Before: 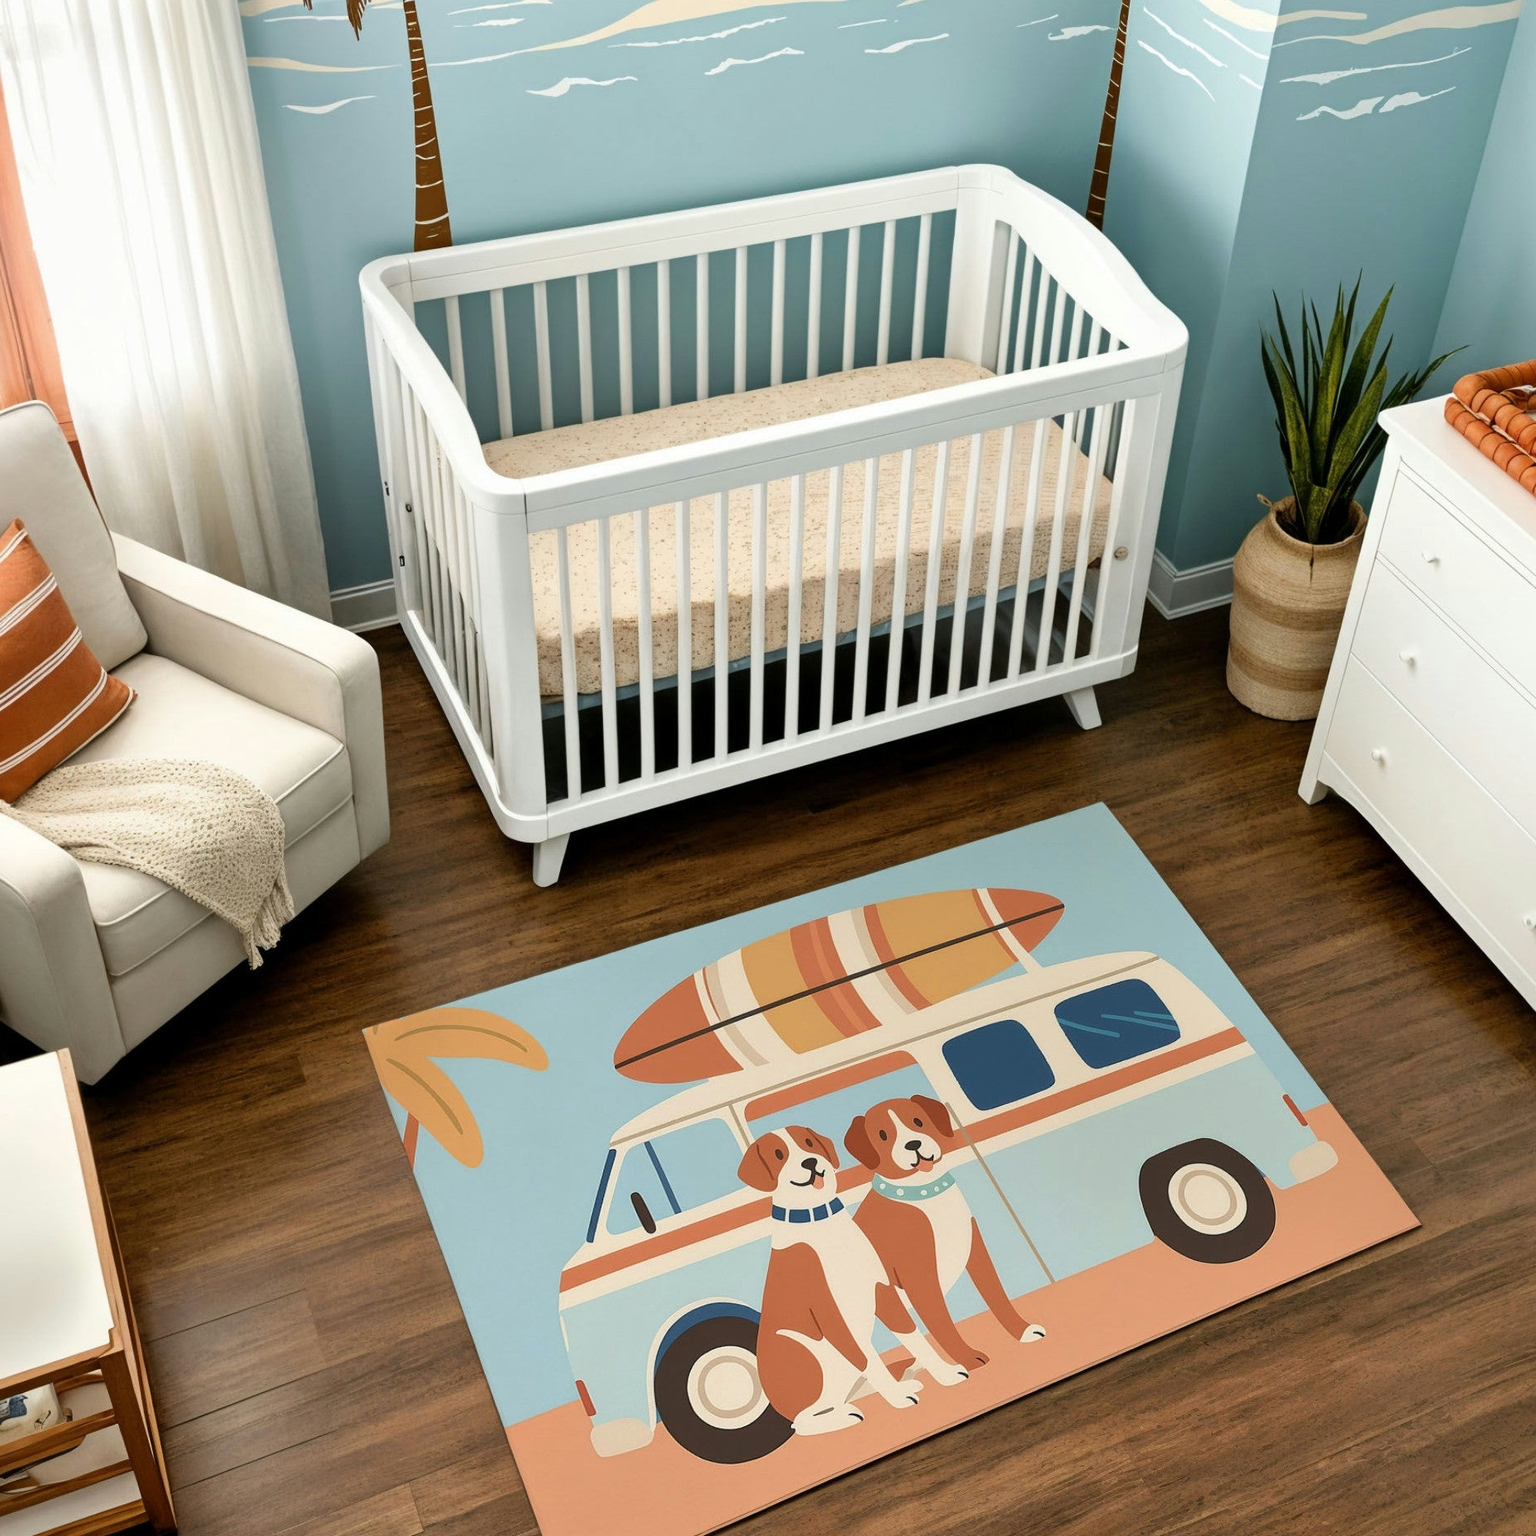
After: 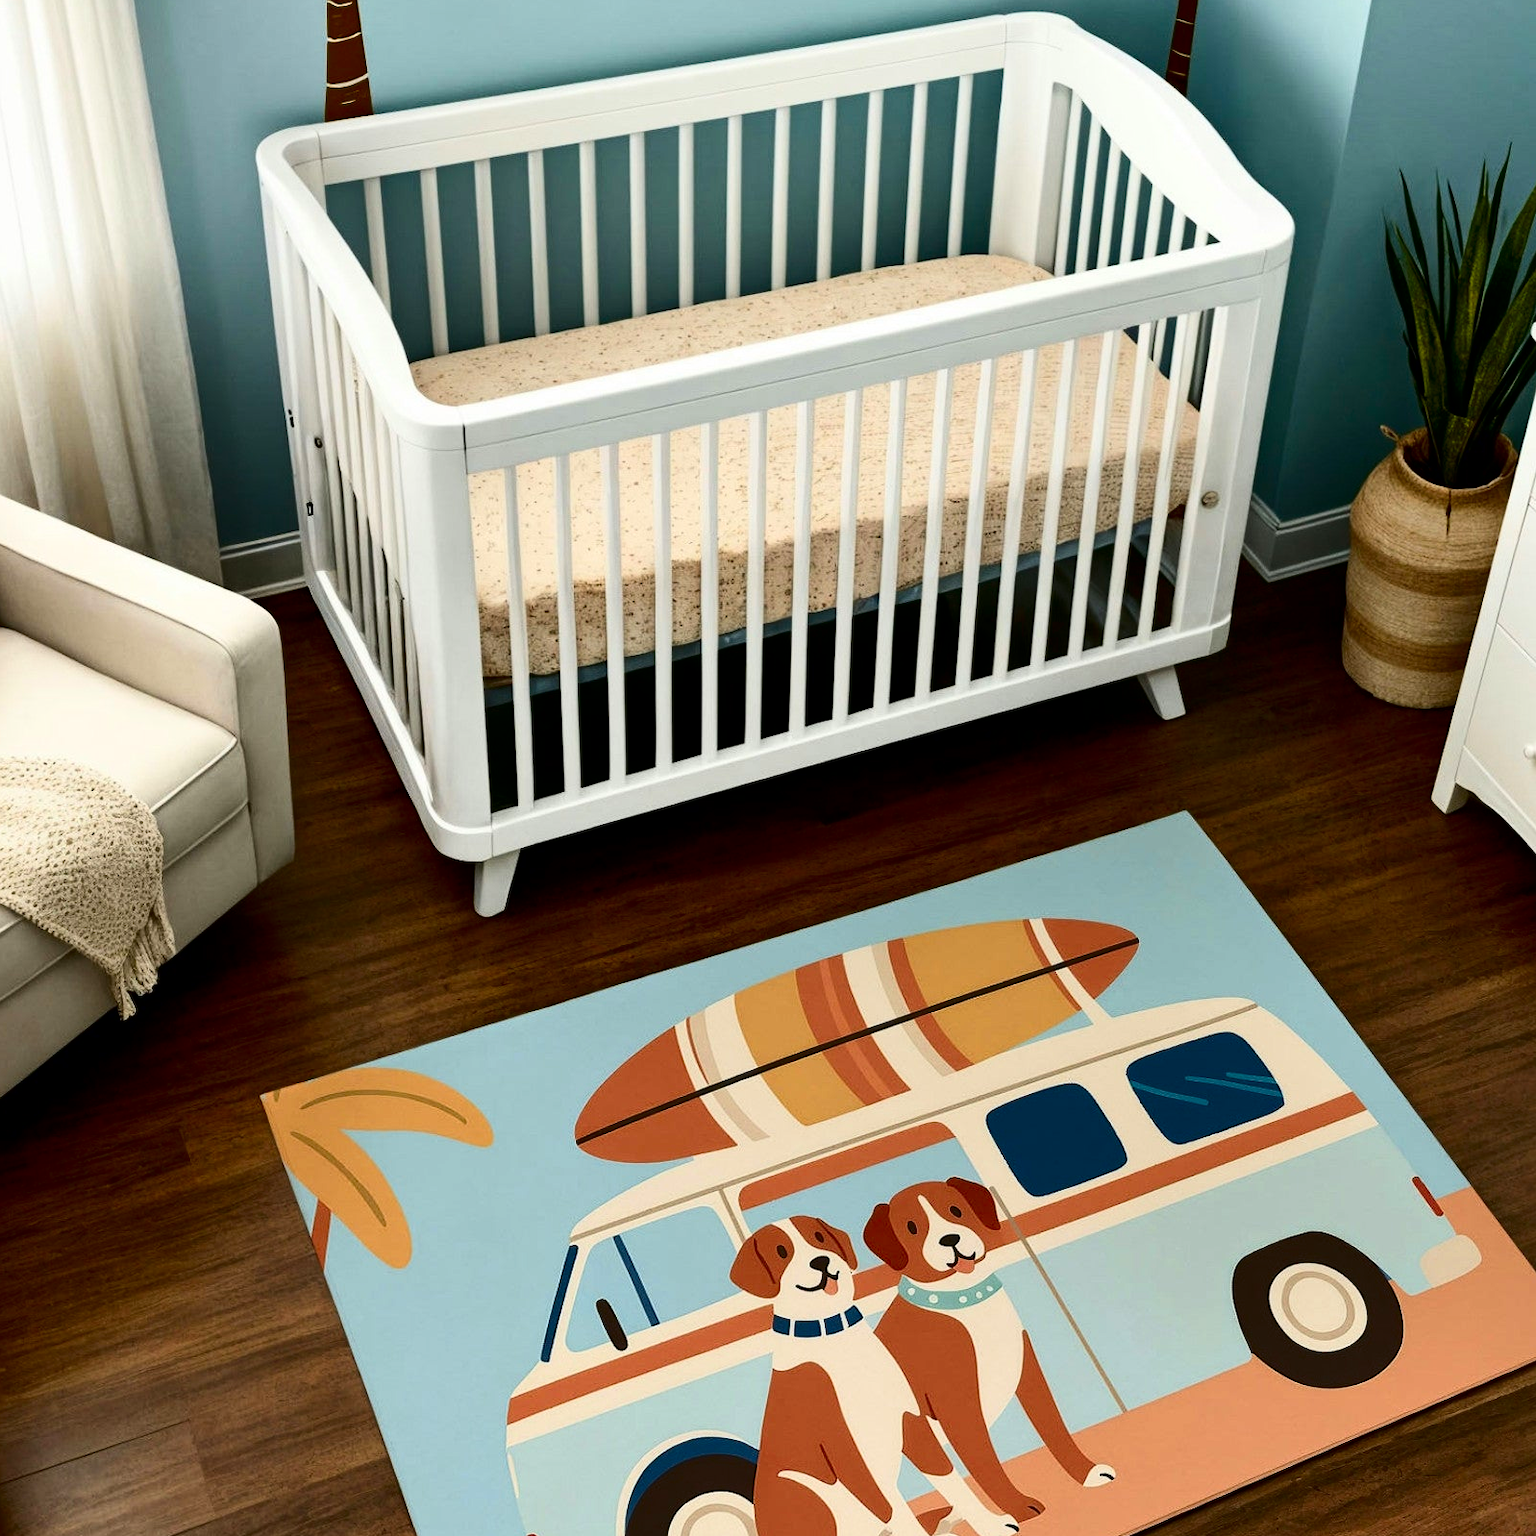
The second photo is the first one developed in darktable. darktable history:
crop and rotate: left 10.071%, top 10.071%, right 10.02%, bottom 10.02%
contrast brightness saturation: contrast 0.22, brightness -0.19, saturation 0.24
